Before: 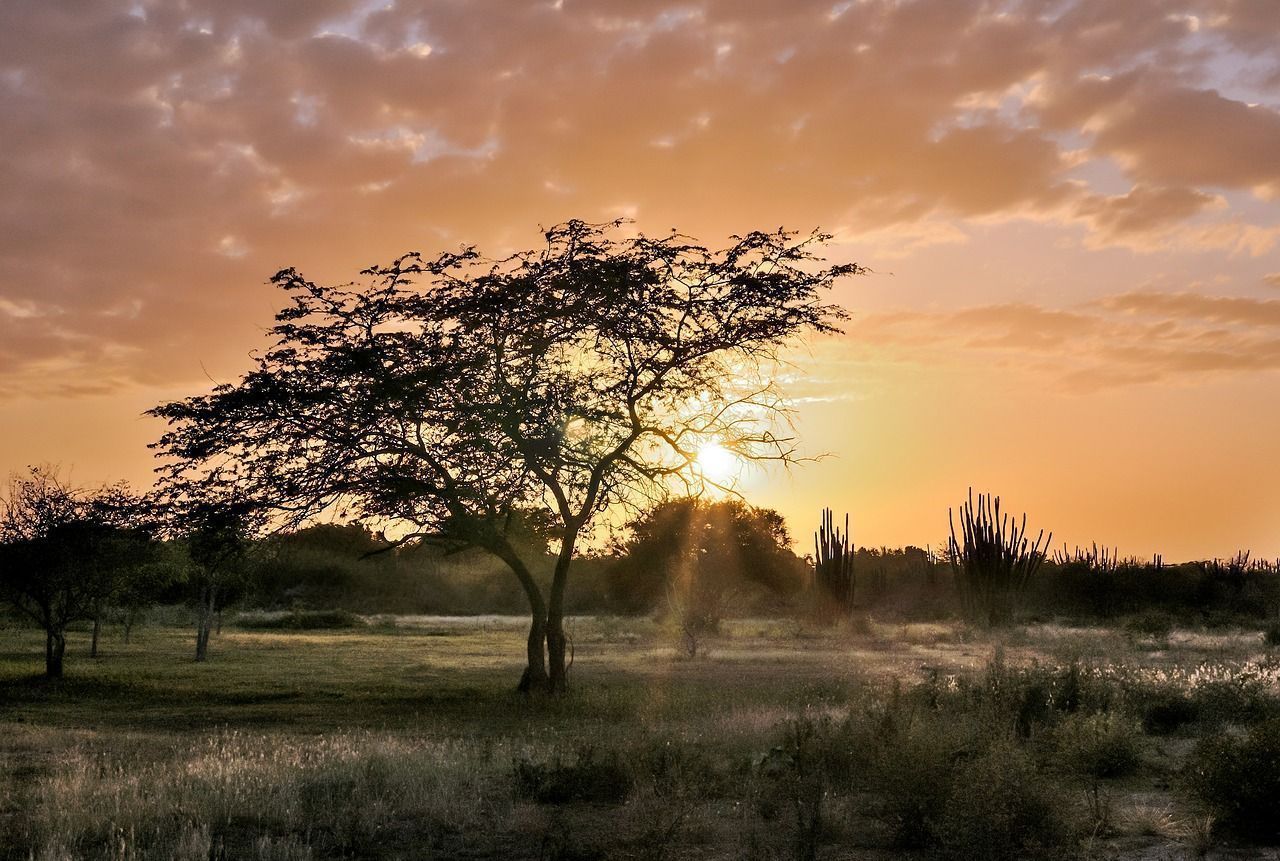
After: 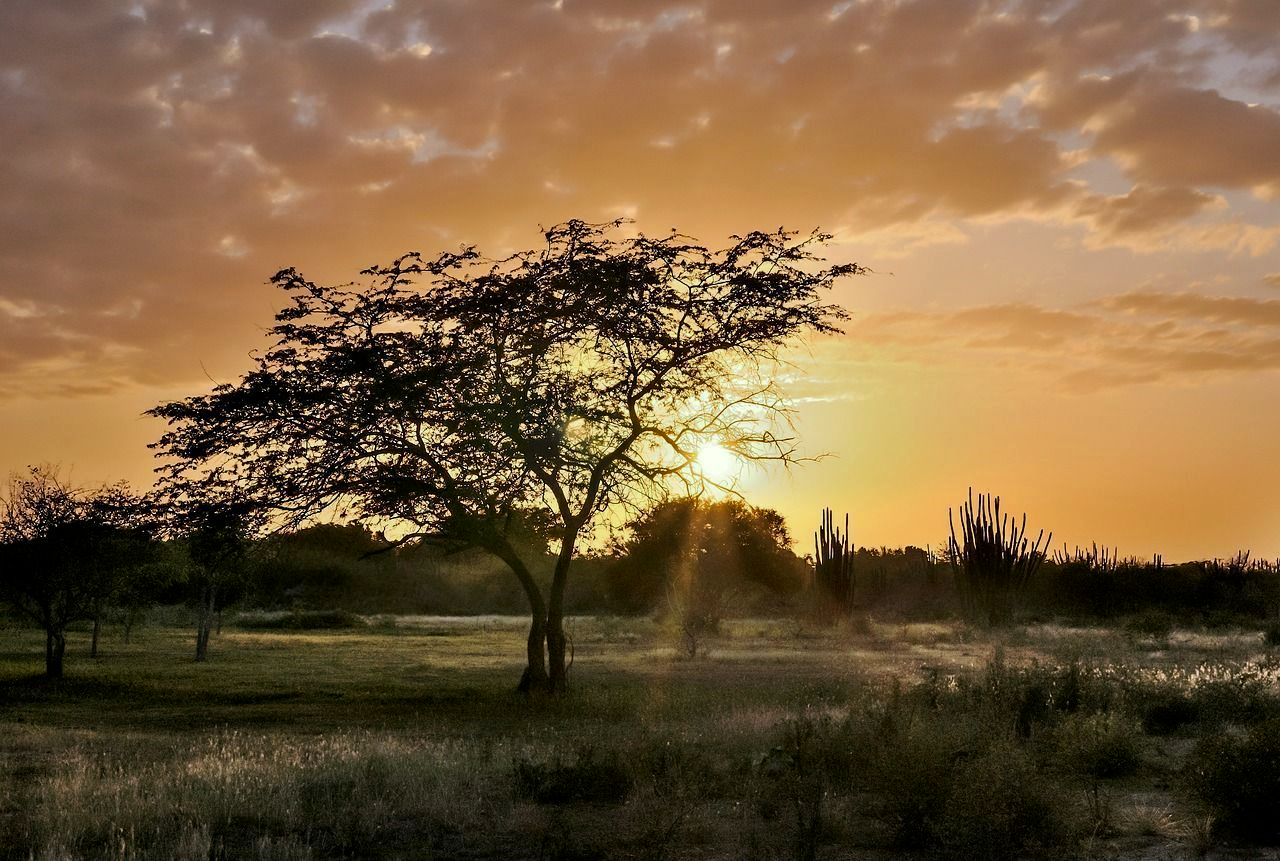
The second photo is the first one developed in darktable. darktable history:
contrast brightness saturation: brightness -0.09
color correction: highlights a* -4.28, highlights b* 6.53
